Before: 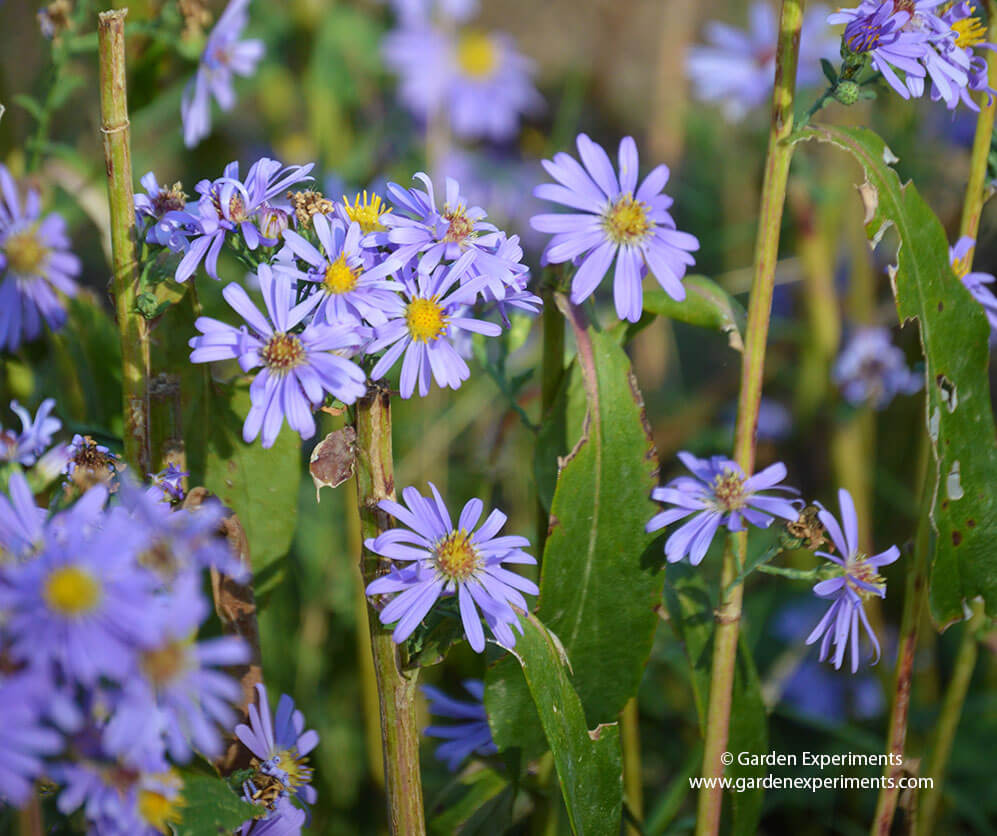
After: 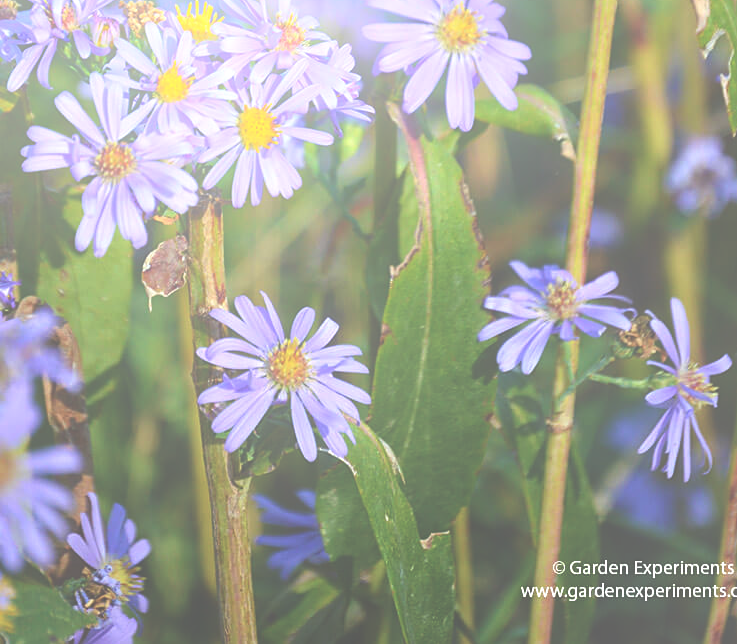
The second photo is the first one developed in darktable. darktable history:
exposure: black level correction -0.071, exposure 0.5 EV, compensate highlight preservation false
sharpen: amount 0.2
bloom: on, module defaults
crop: left 16.871%, top 22.857%, right 9.116%
